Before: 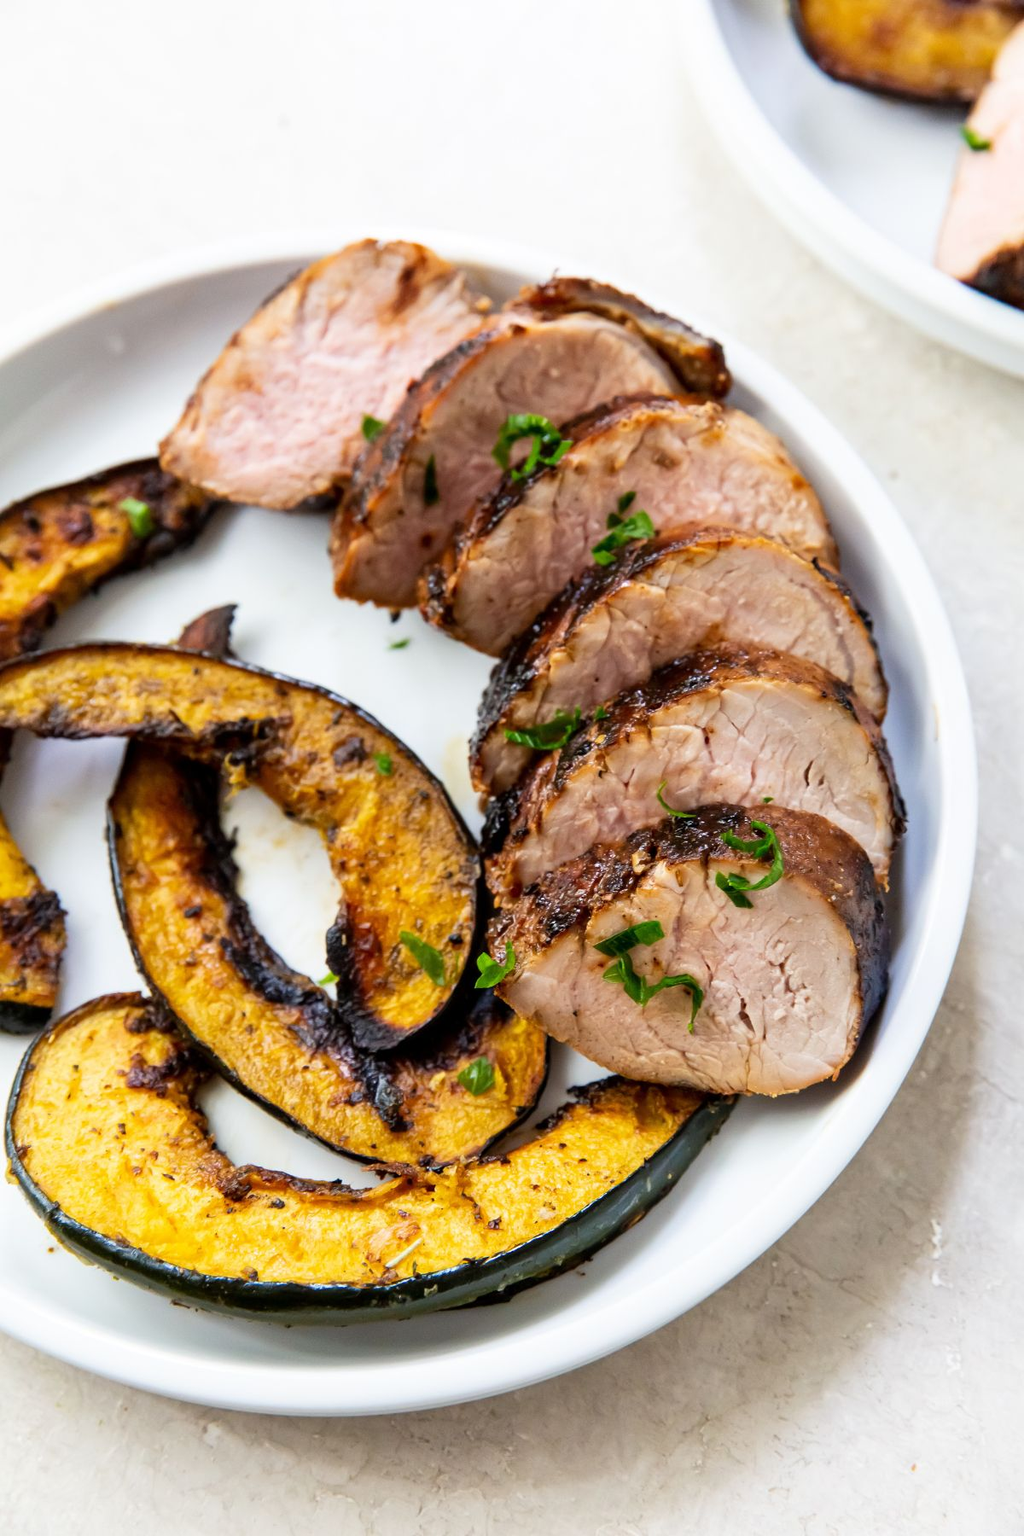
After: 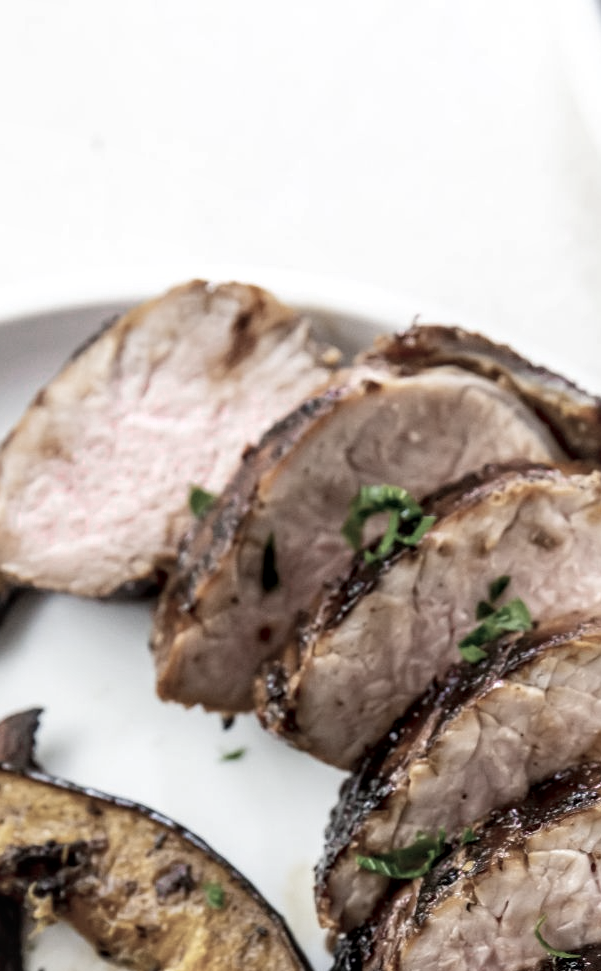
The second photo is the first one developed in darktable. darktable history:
color zones: curves: ch0 [(0, 0.6) (0.129, 0.508) (0.193, 0.483) (0.429, 0.5) (0.571, 0.5) (0.714, 0.5) (0.857, 0.5) (1, 0.6)]; ch1 [(0, 0.481) (0.112, 0.245) (0.213, 0.223) (0.429, 0.233) (0.571, 0.231) (0.683, 0.242) (0.857, 0.296) (1, 0.481)]
crop: left 19.643%, right 30.21%, bottom 46.023%
tone equalizer: on, module defaults
local contrast: on, module defaults
